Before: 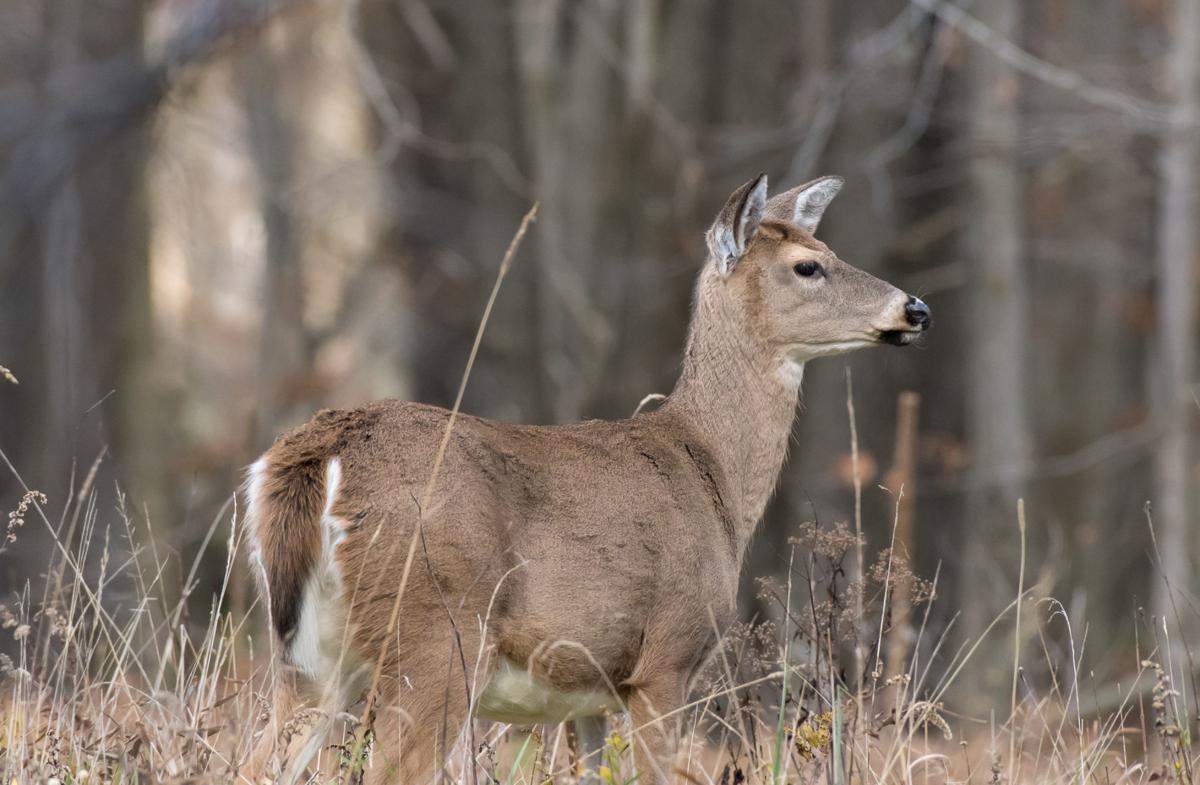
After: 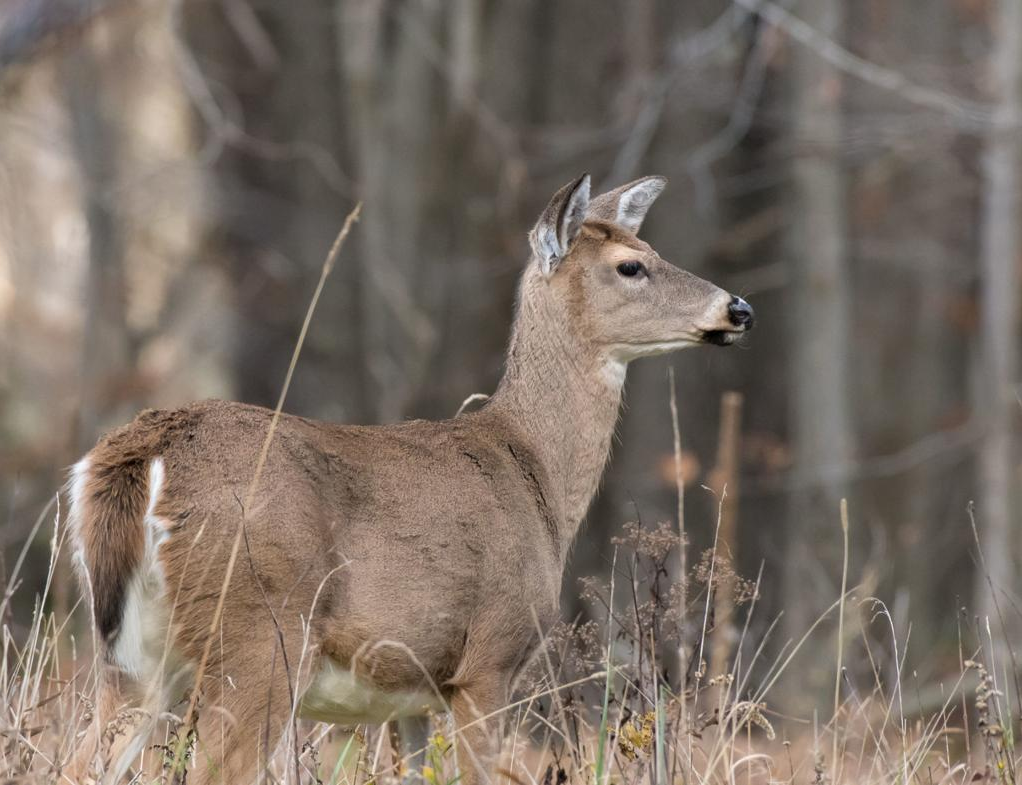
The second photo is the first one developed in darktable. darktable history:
crop and rotate: left 14.778%
